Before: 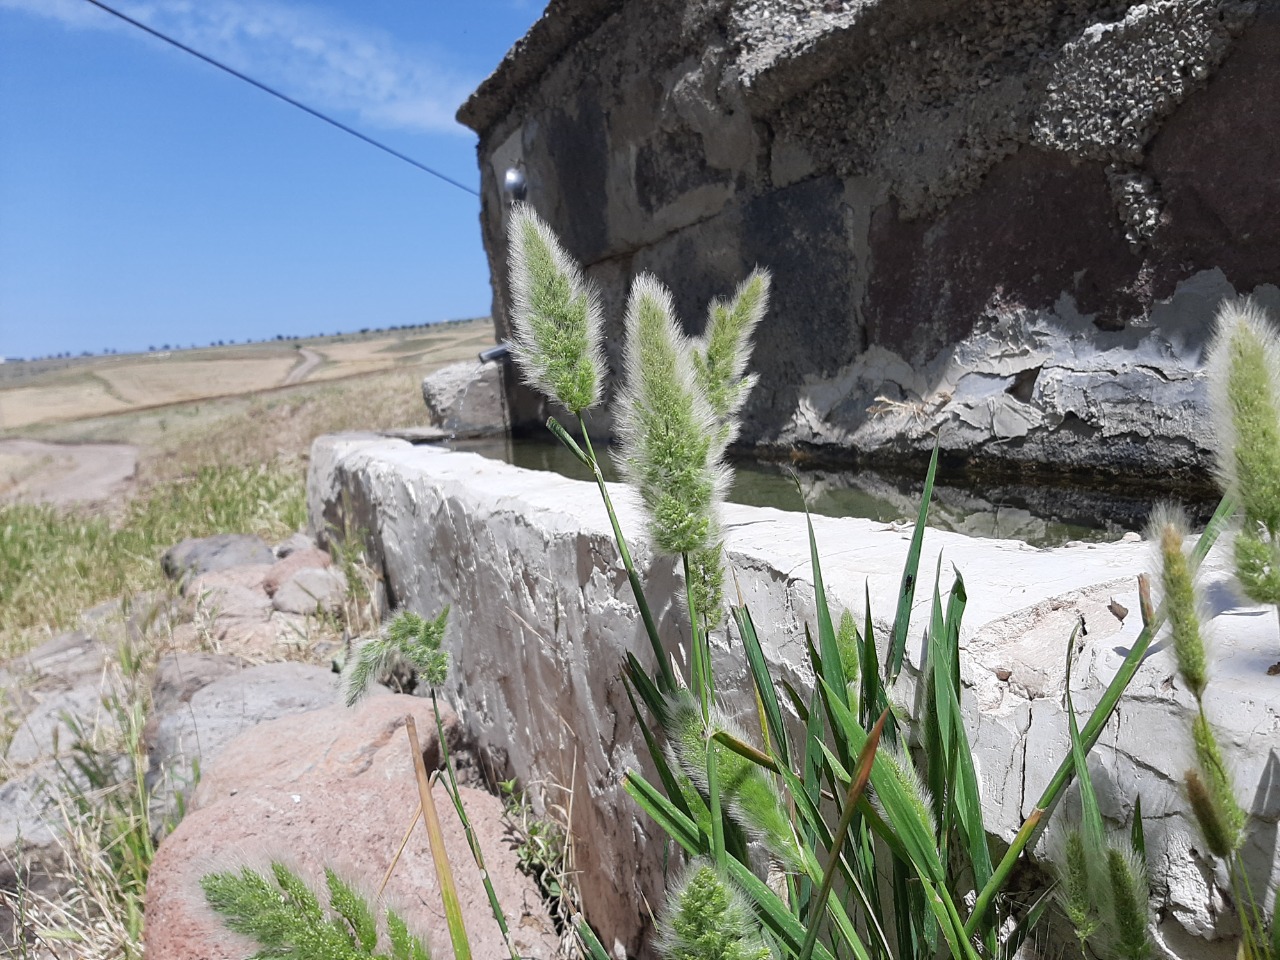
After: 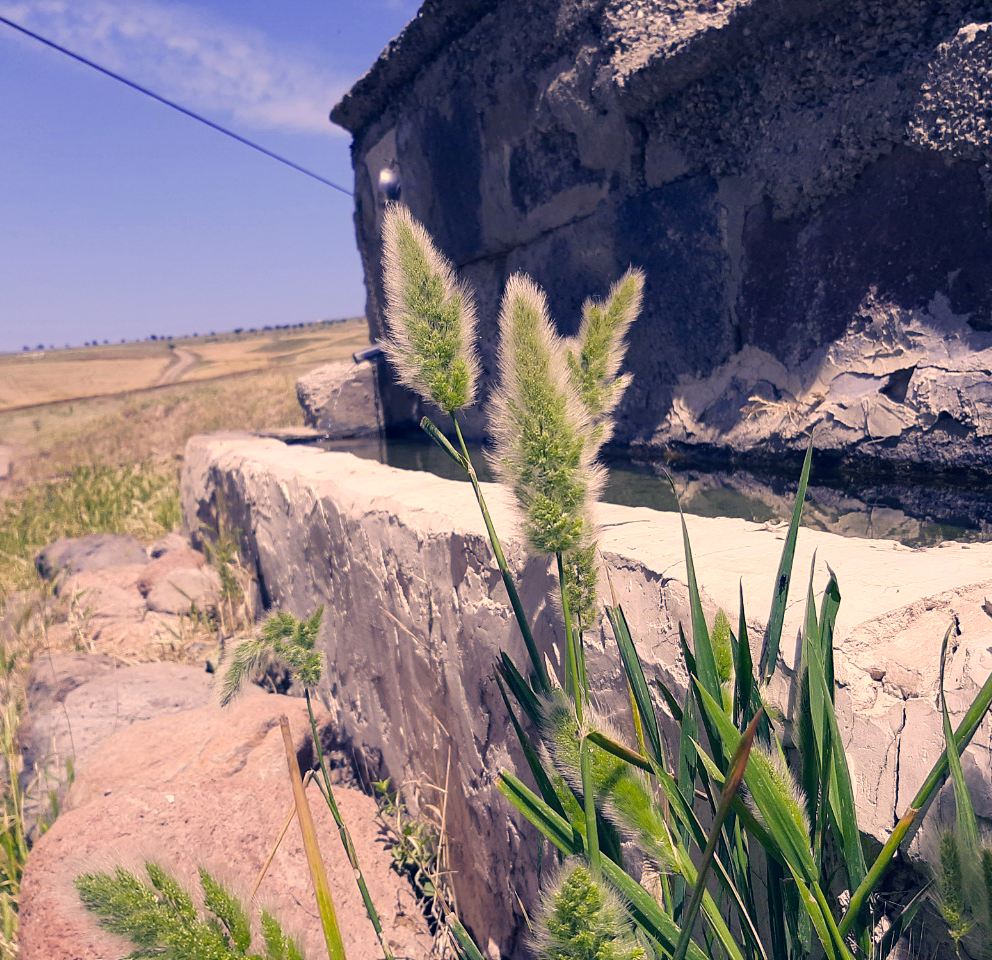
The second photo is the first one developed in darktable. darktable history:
color balance rgb: shadows lift › luminance -40.761%, shadows lift › chroma 13.913%, shadows lift › hue 261.42°, linear chroma grading › global chroma 6.461%, perceptual saturation grading › global saturation 29.923%, global vibrance 20%
color correction: highlights a* 19.67, highlights b* 26.93, shadows a* 3.46, shadows b* -16.8, saturation 0.764
crop: left 9.861%, right 12.588%
